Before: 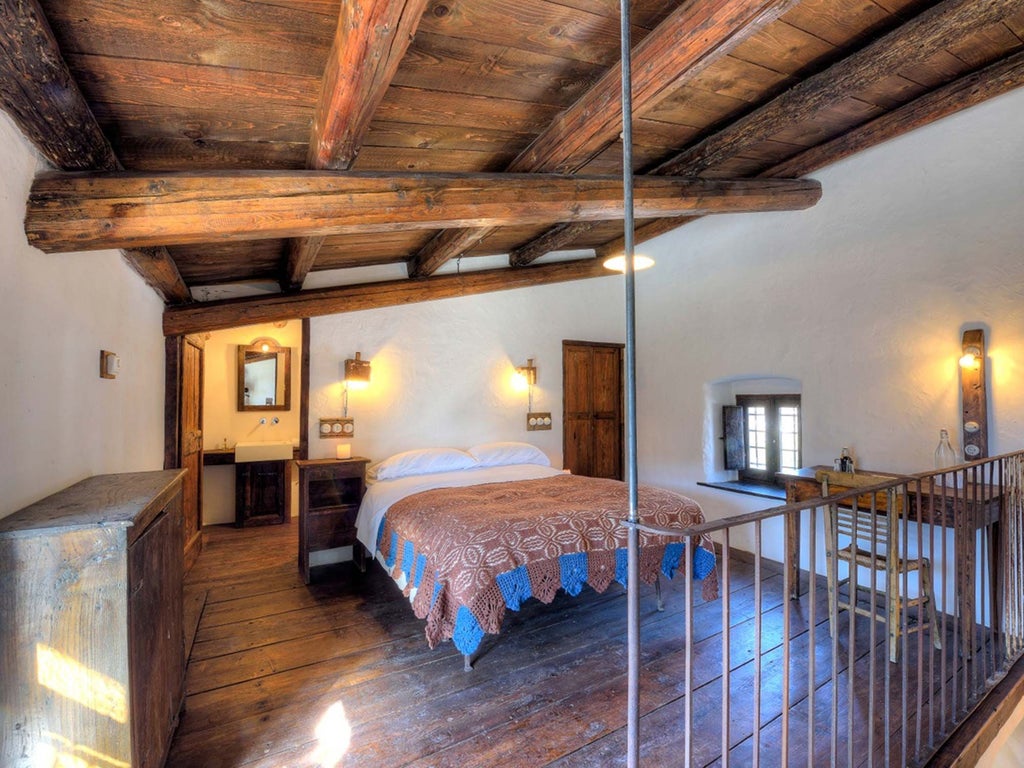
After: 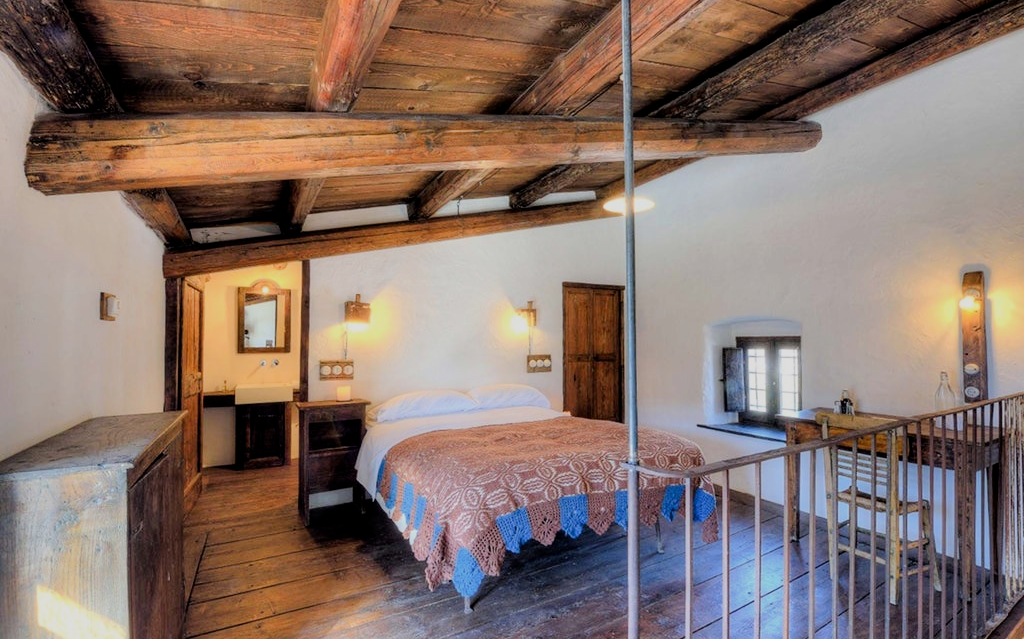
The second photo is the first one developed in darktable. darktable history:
exposure: black level correction 0.001, exposure 0.3 EV, compensate highlight preservation false
crop: top 7.625%, bottom 8.027%
filmic rgb: black relative exposure -7.65 EV, white relative exposure 4.56 EV, hardness 3.61
